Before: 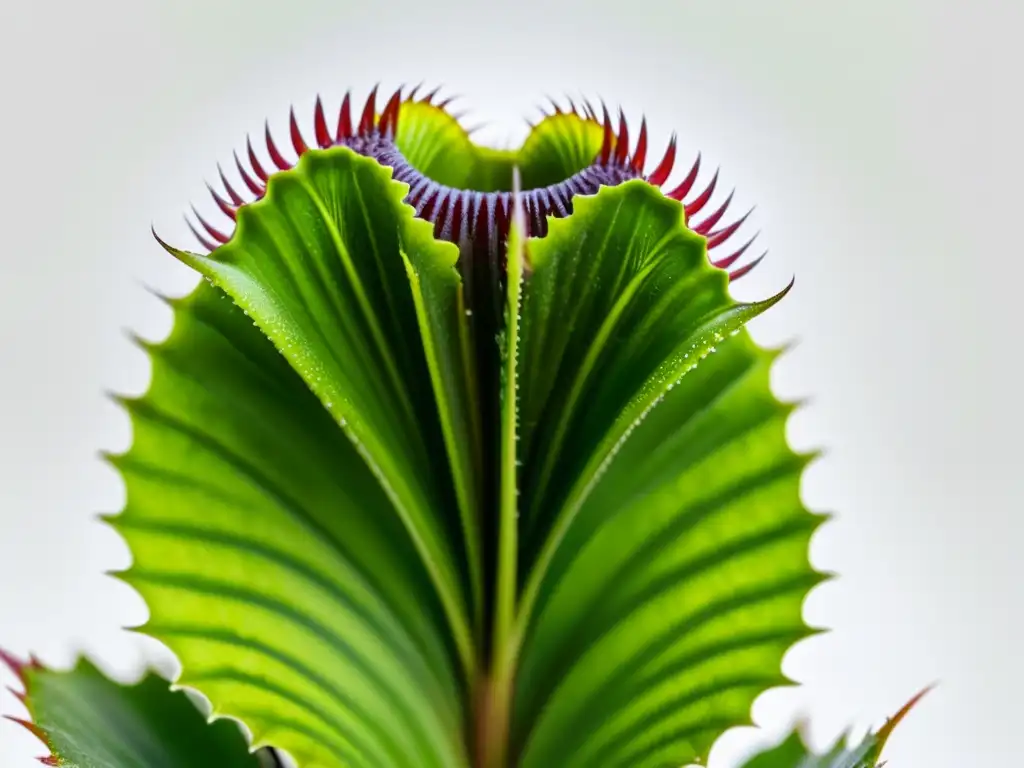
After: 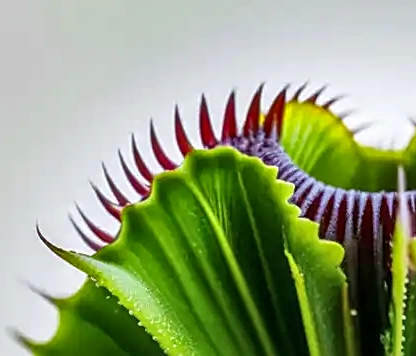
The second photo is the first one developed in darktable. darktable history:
sharpen: on, module defaults
crop and rotate: left 11.313%, top 0.051%, right 48.059%, bottom 53.585%
shadows and highlights: soften with gaussian
local contrast: on, module defaults
